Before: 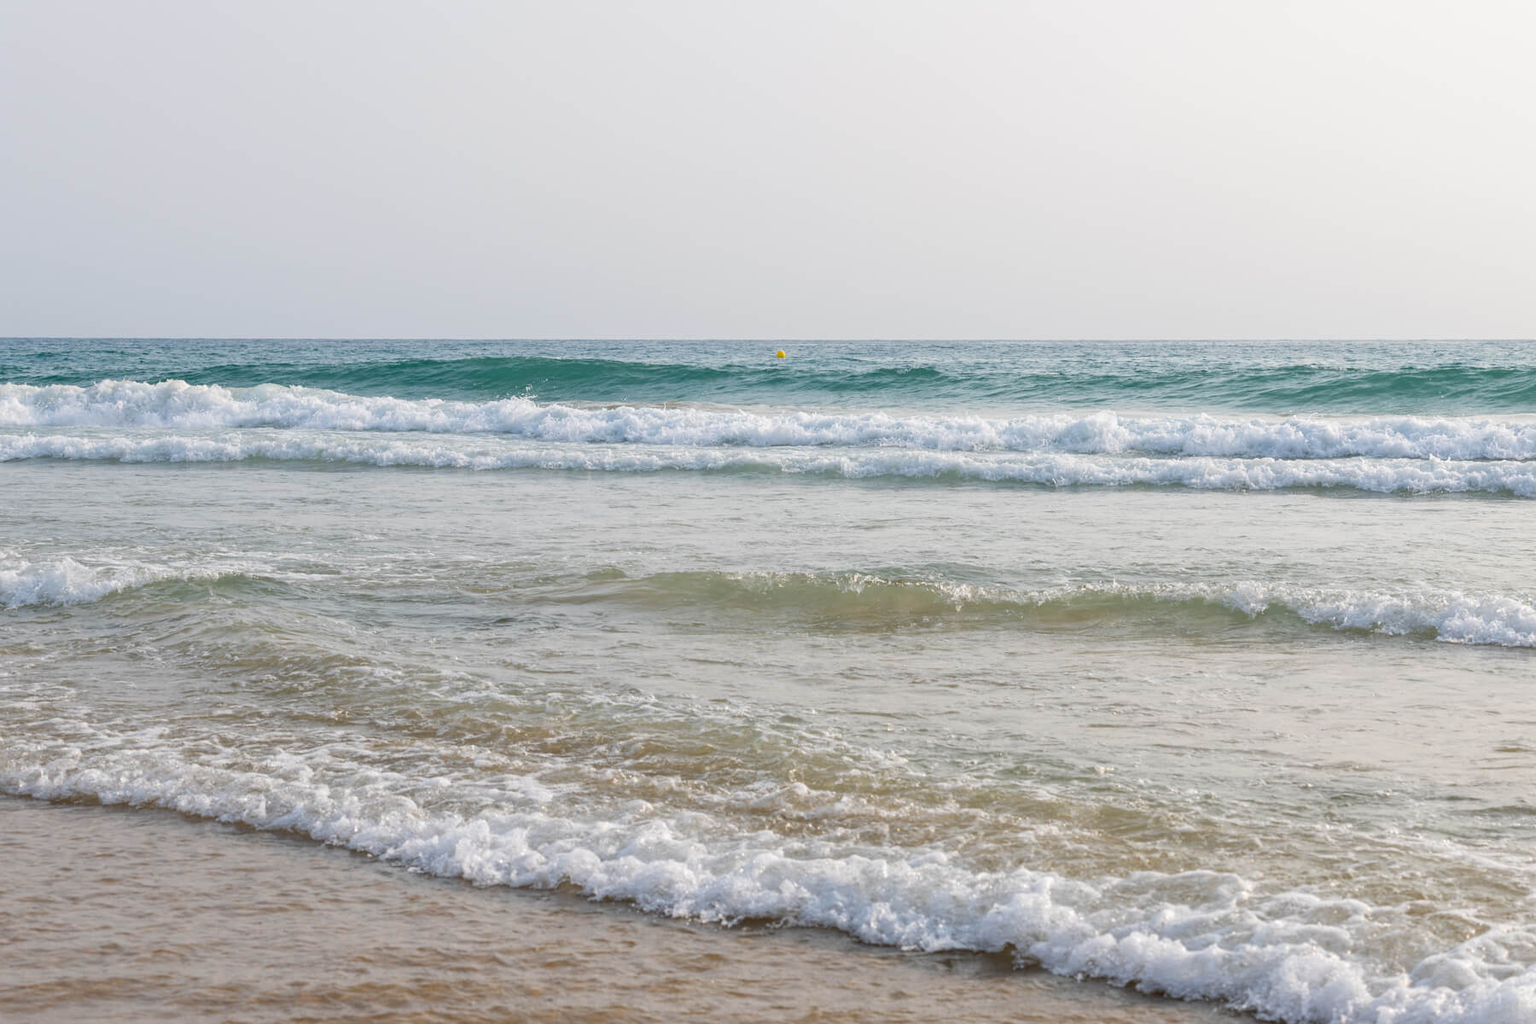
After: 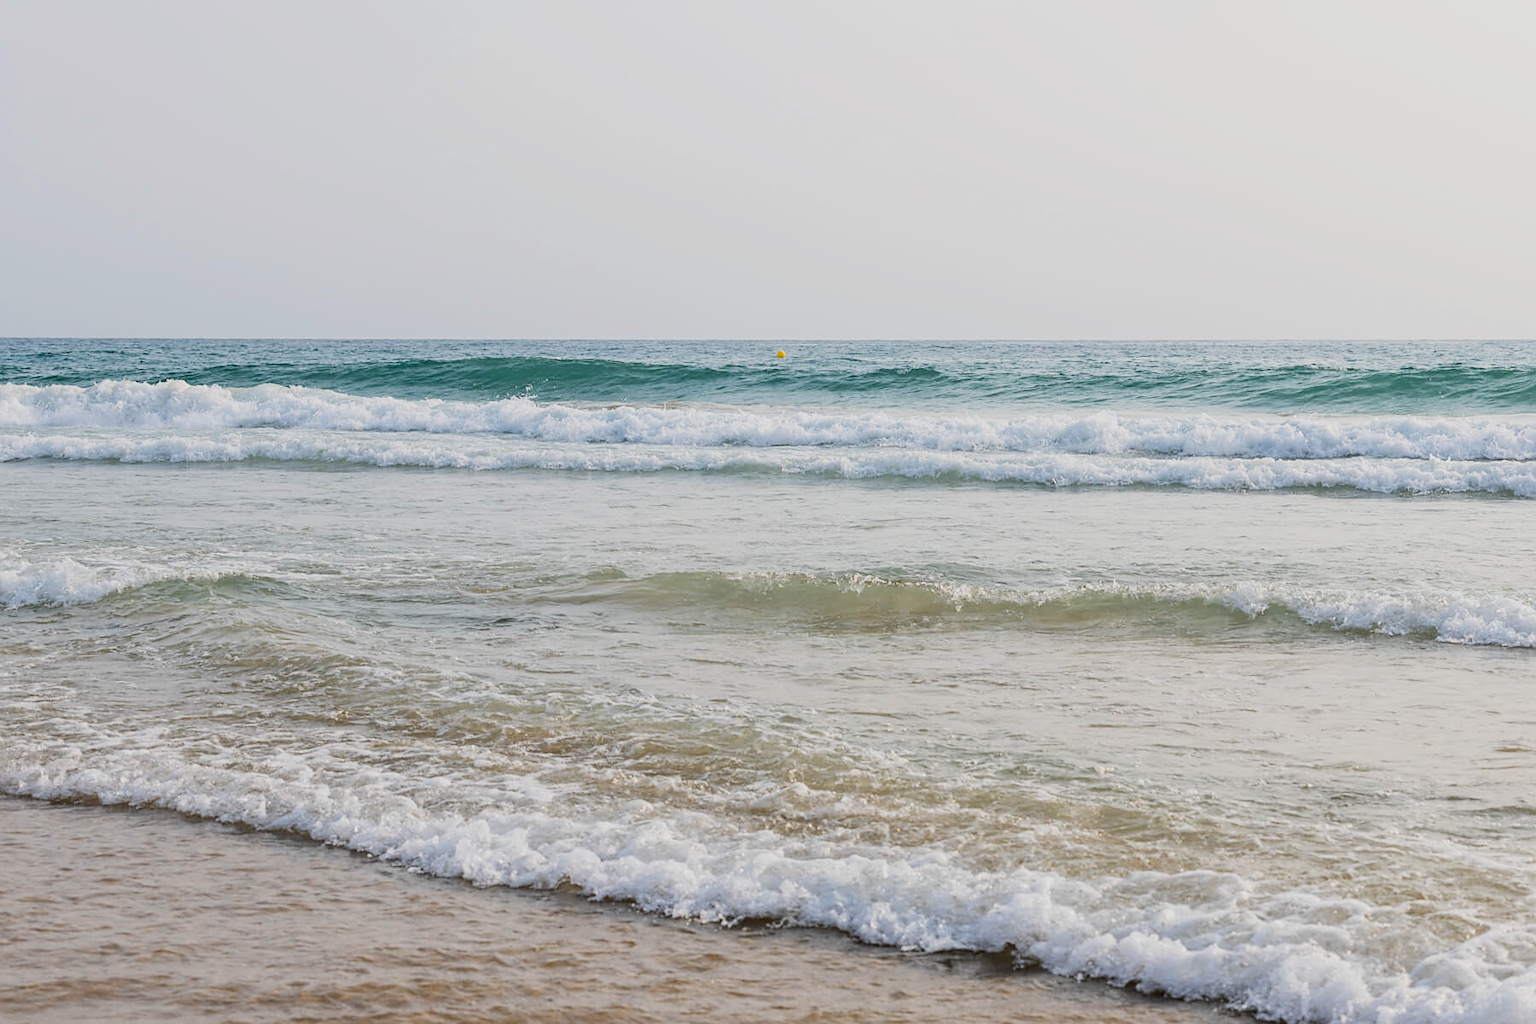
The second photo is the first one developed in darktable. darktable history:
sharpen: radius 1.864, amount 0.398, threshold 1.271
filmic rgb: black relative exposure -7.5 EV, white relative exposure 5 EV, hardness 3.31, contrast 1.3, contrast in shadows safe
